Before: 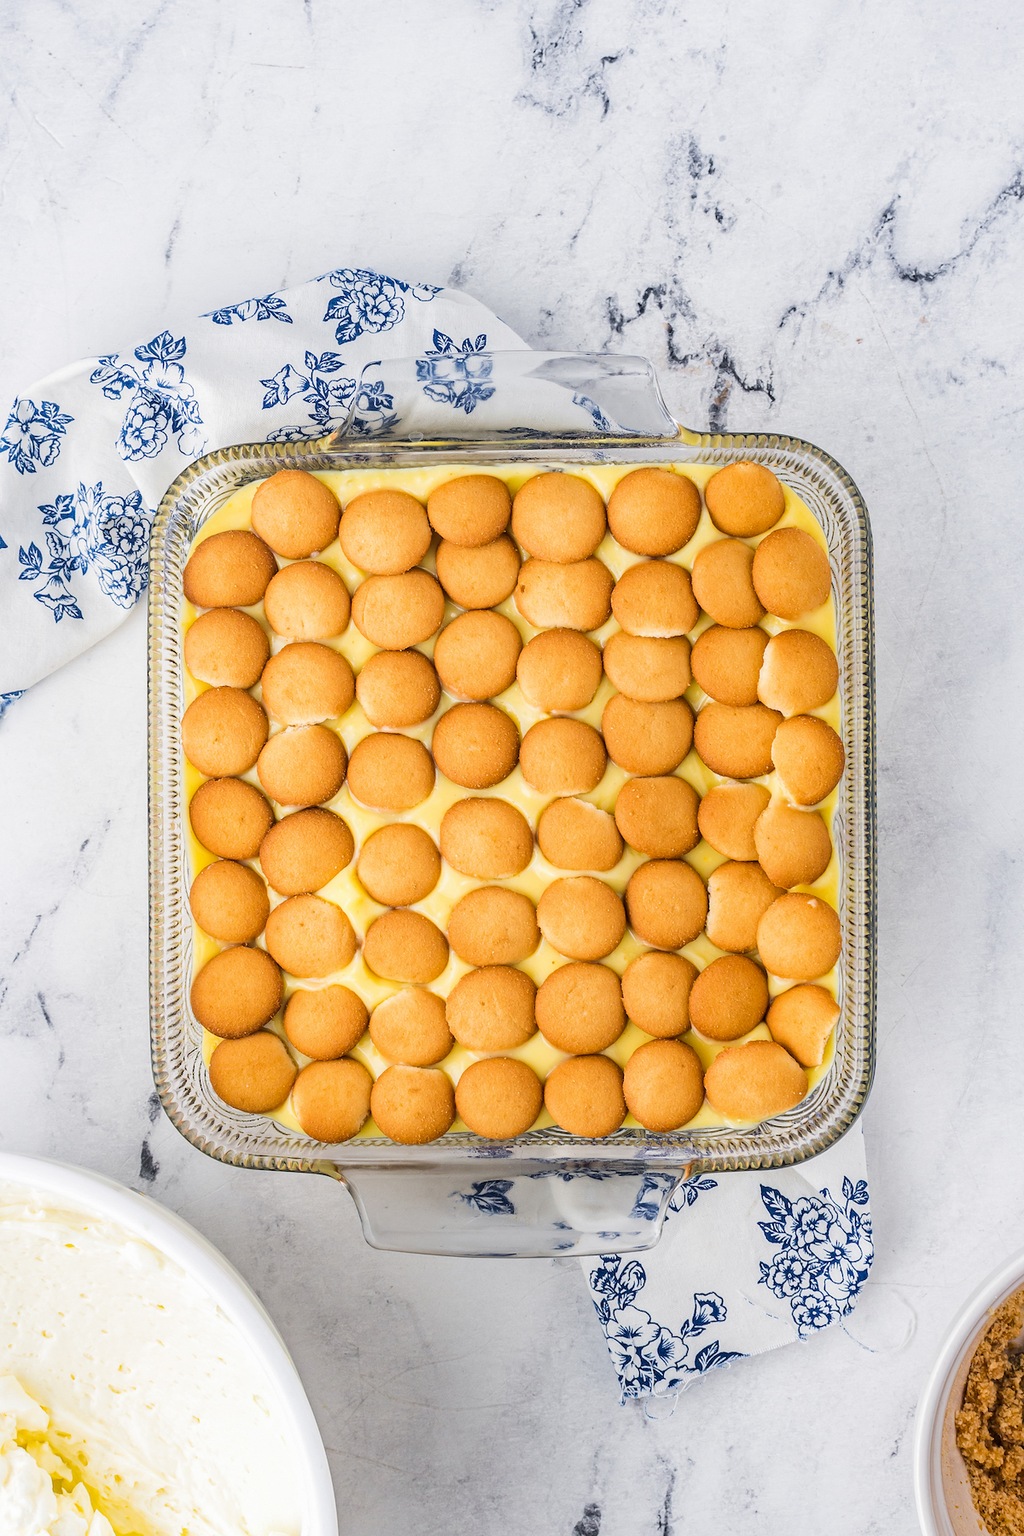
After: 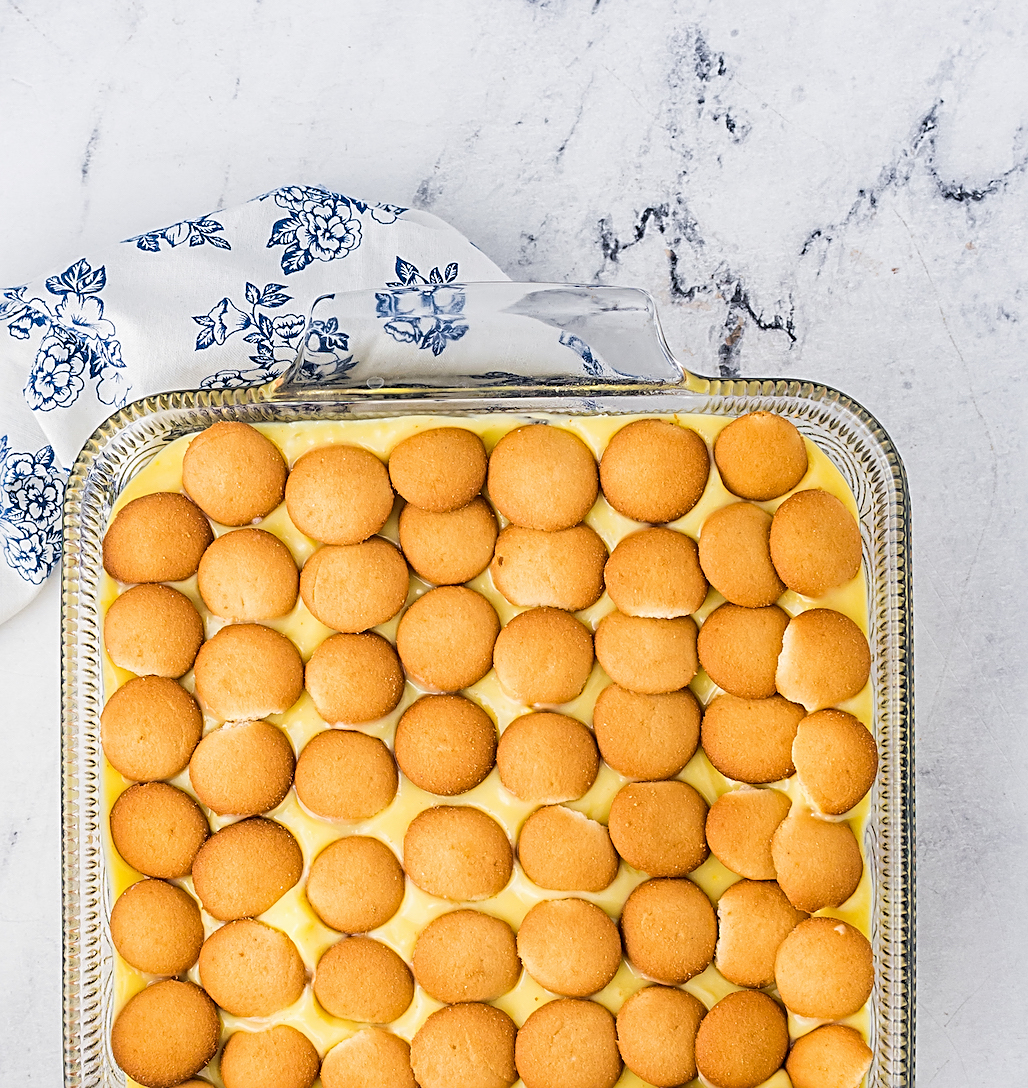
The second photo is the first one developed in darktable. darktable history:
sharpen: radius 2.543, amount 0.636
crop and rotate: left 9.345%, top 7.22%, right 4.982%, bottom 32.331%
